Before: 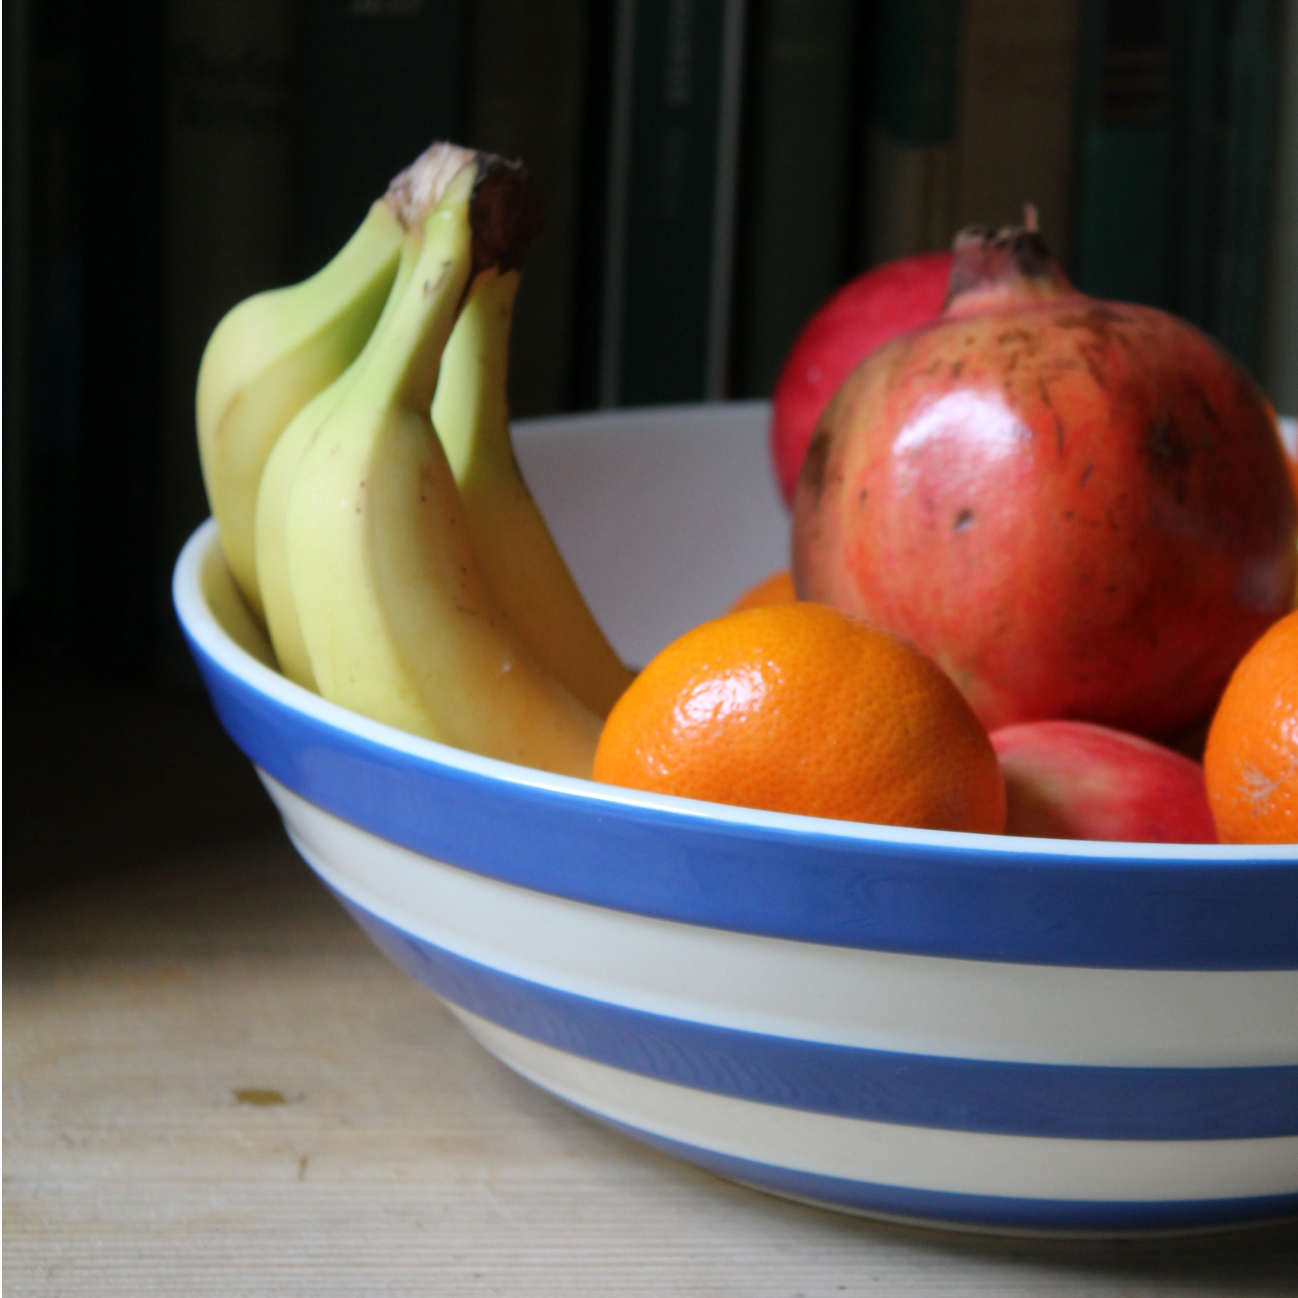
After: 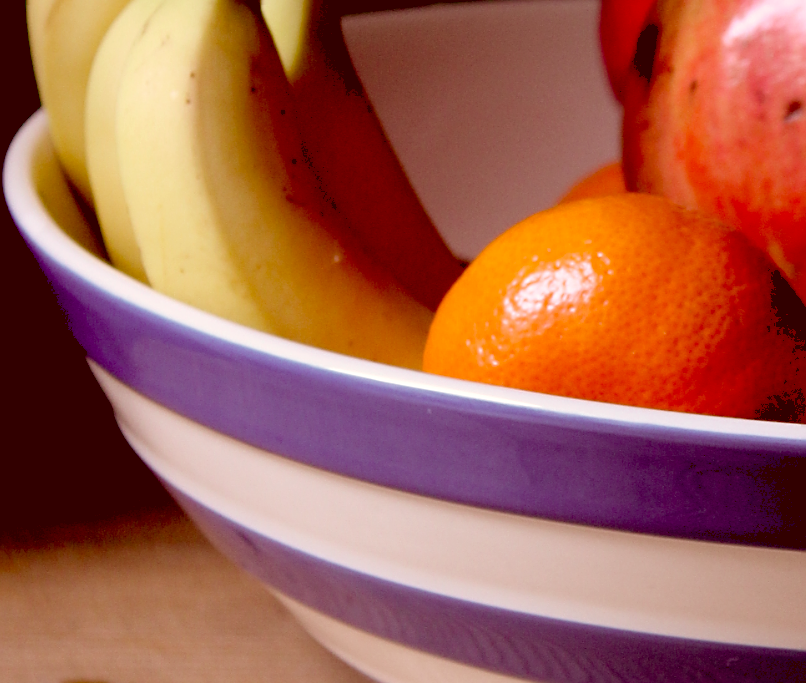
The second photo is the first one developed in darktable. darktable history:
levels: levels [0, 0.492, 0.984]
crop: left 13.123%, top 31.562%, right 24.719%, bottom 15.744%
exposure: black level correction 0.054, exposure -0.03 EV, compensate exposure bias true, compensate highlight preservation false
sharpen: on, module defaults
color correction: highlights a* 9.48, highlights b* 8.65, shadows a* 39.83, shadows b* 39.99, saturation 0.773
